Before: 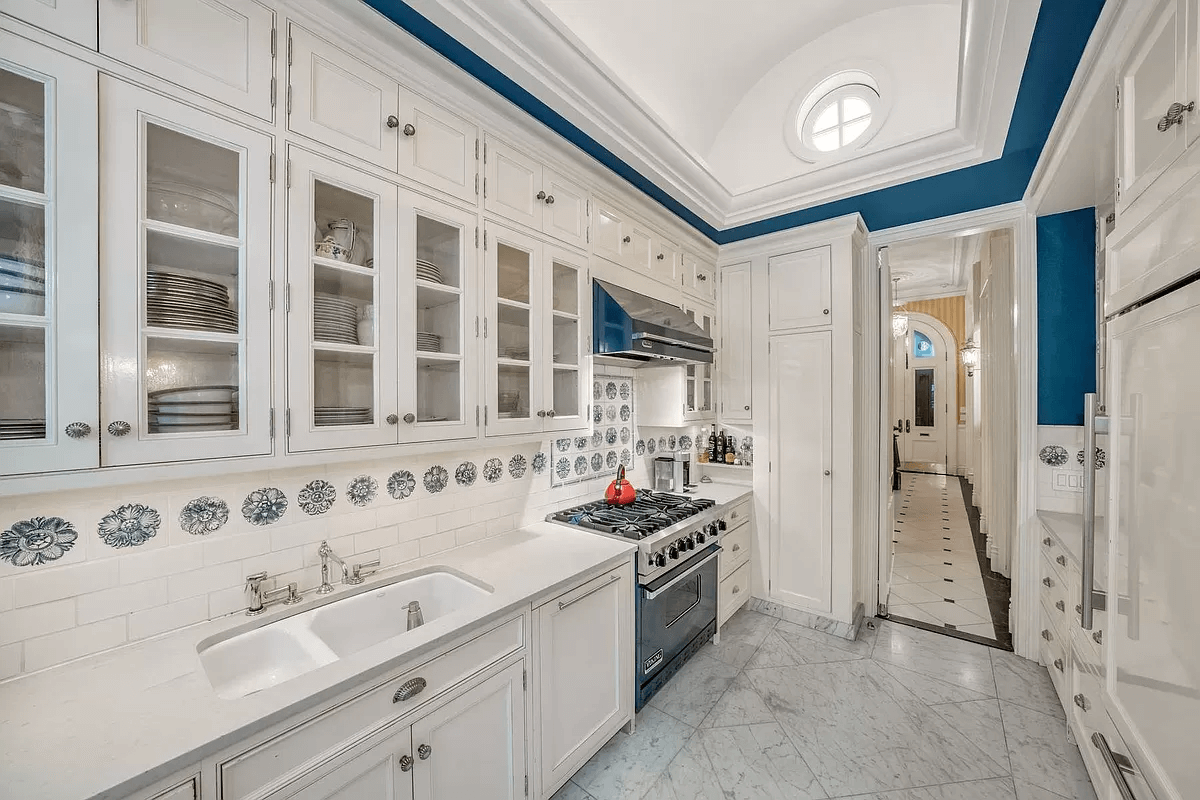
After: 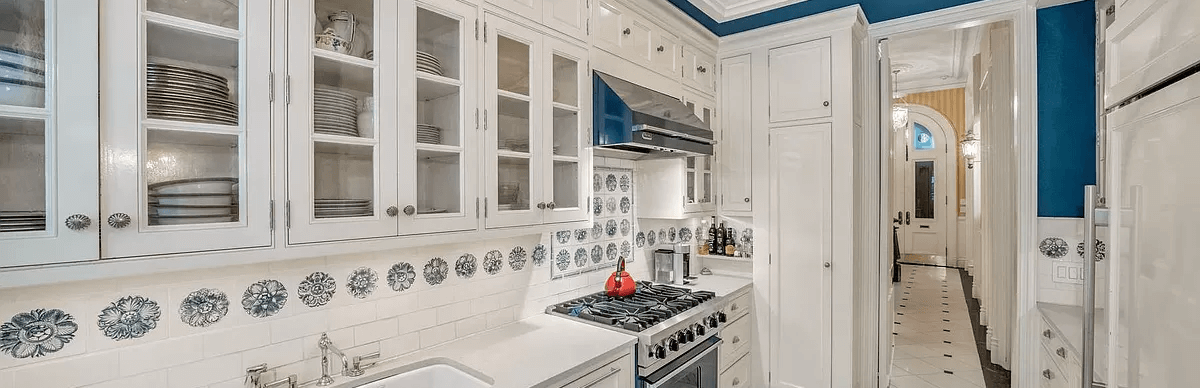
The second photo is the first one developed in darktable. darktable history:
crop and rotate: top 26.072%, bottom 25.307%
